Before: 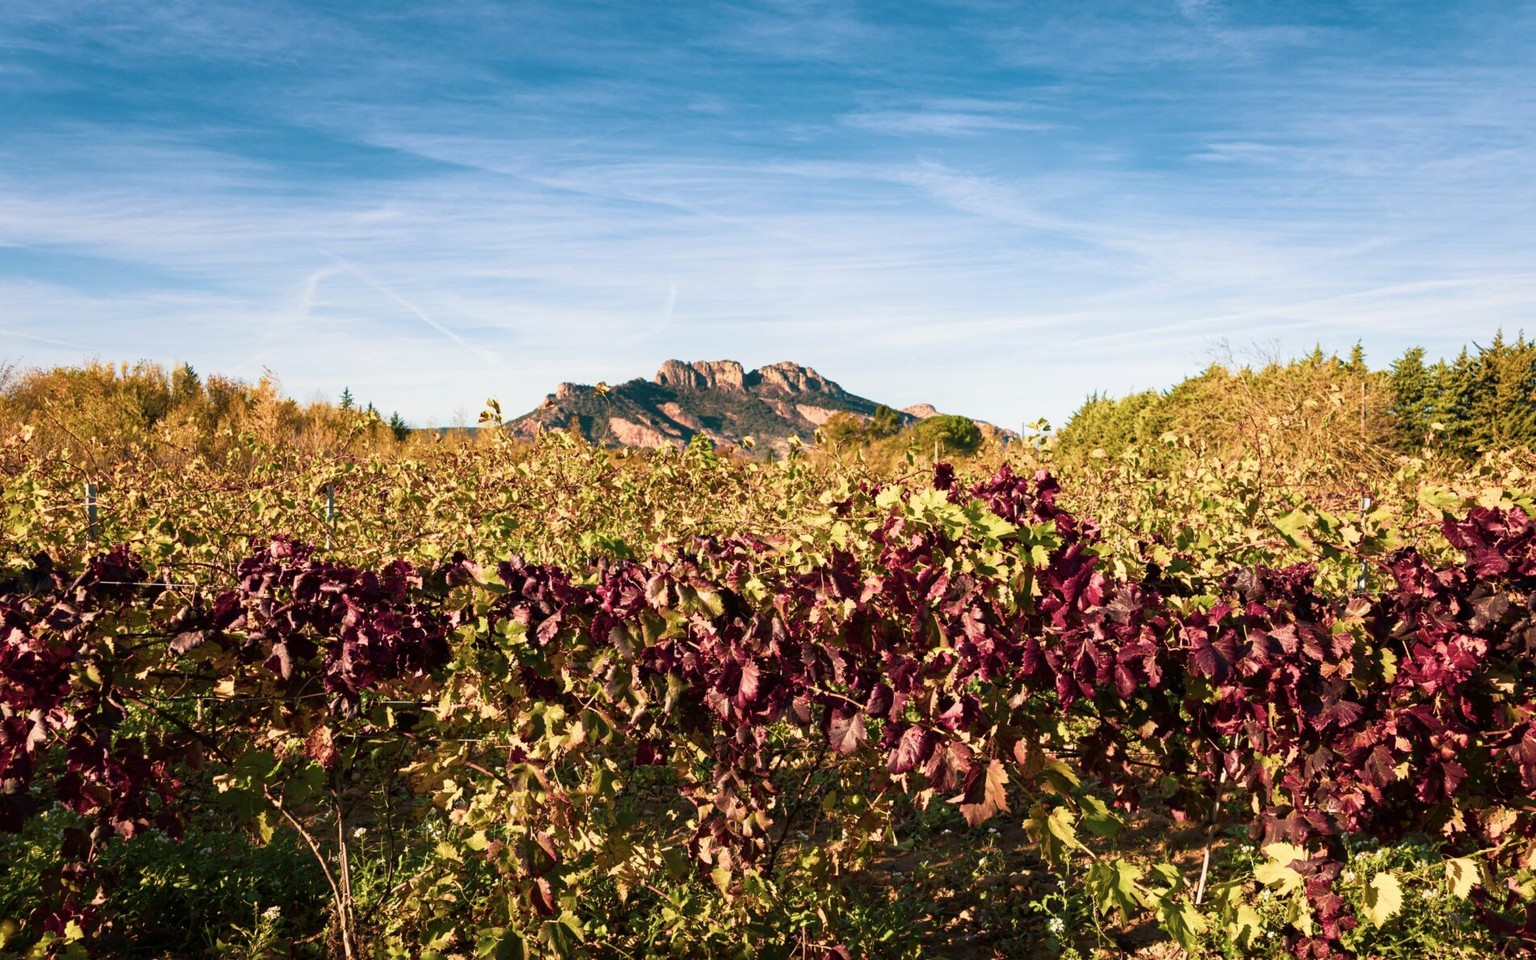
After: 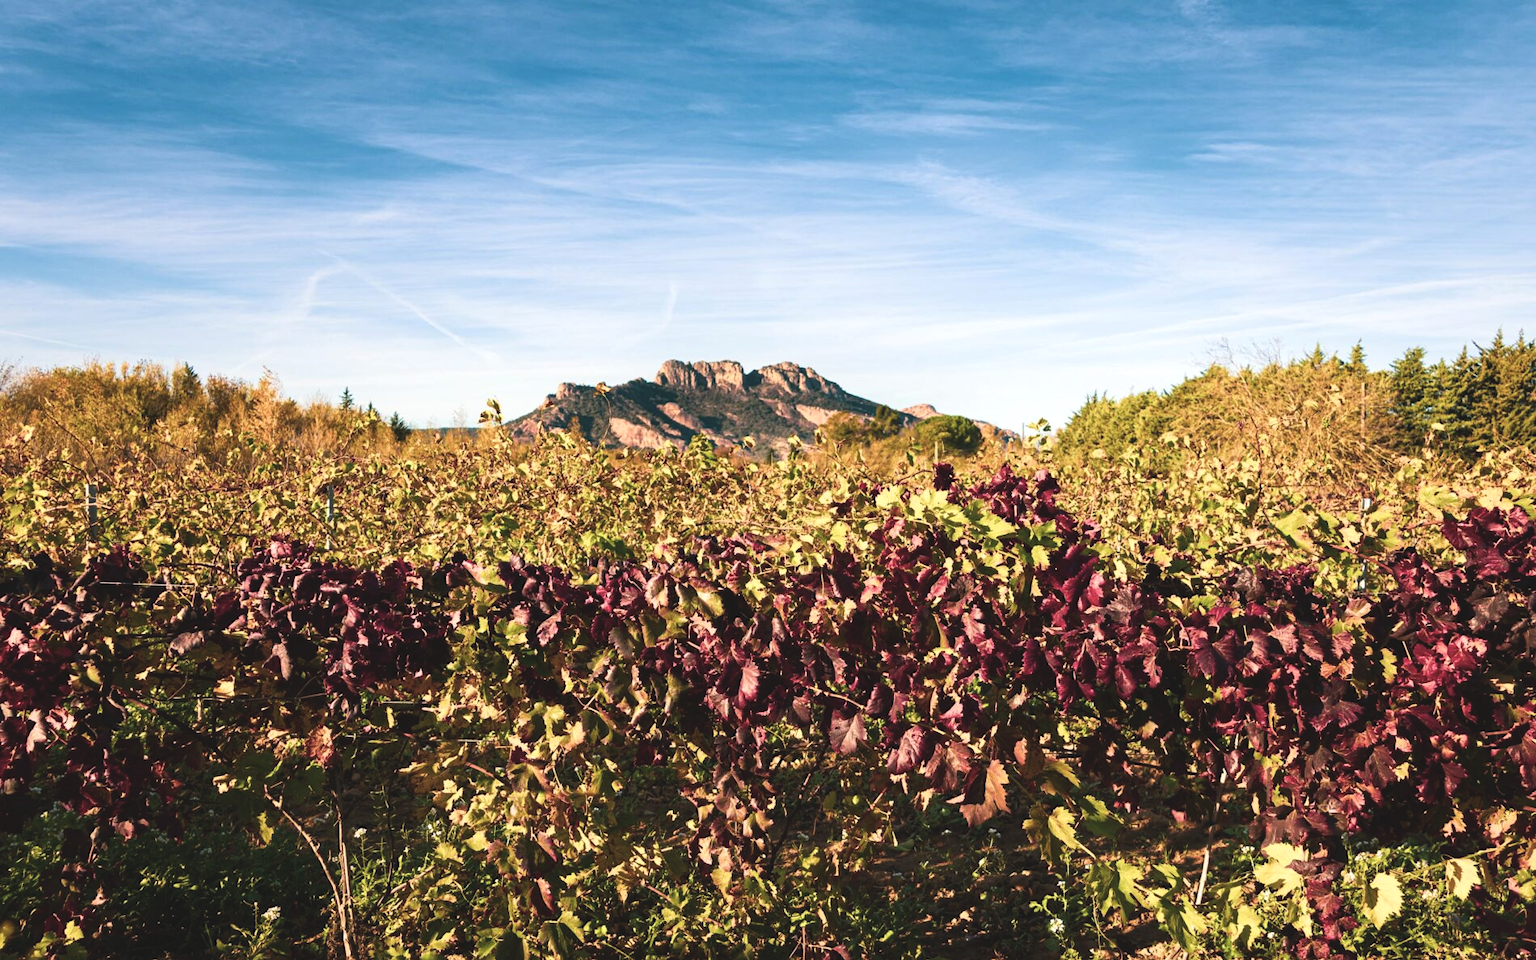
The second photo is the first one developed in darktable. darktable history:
tone equalizer: -8 EV -0.417 EV, -7 EV -0.389 EV, -6 EV -0.333 EV, -5 EV -0.222 EV, -3 EV 0.222 EV, -2 EV 0.333 EV, -1 EV 0.389 EV, +0 EV 0.417 EV, edges refinement/feathering 500, mask exposure compensation -1.57 EV, preserve details no
exposure: black level correction -0.014, exposure -0.193 EV, compensate highlight preservation false
